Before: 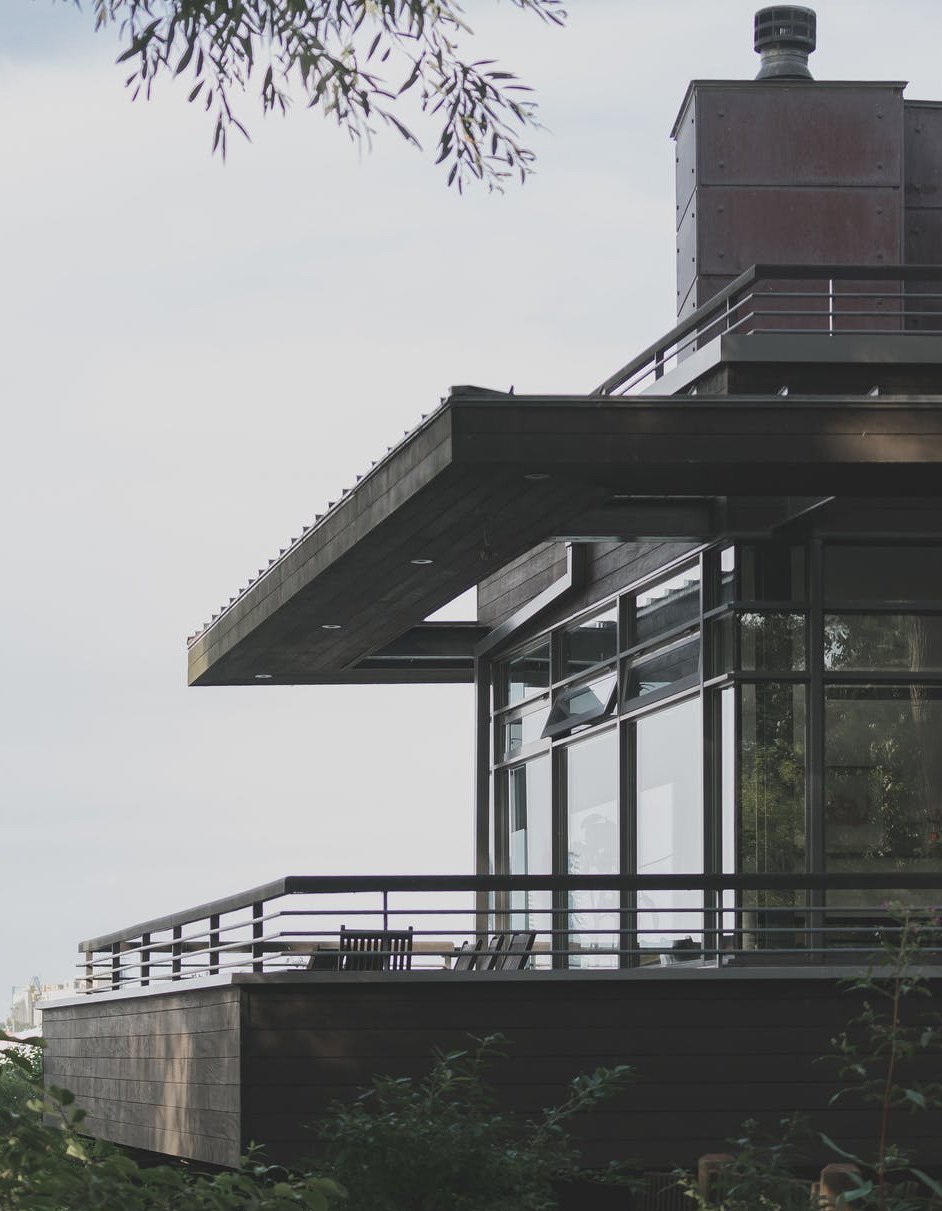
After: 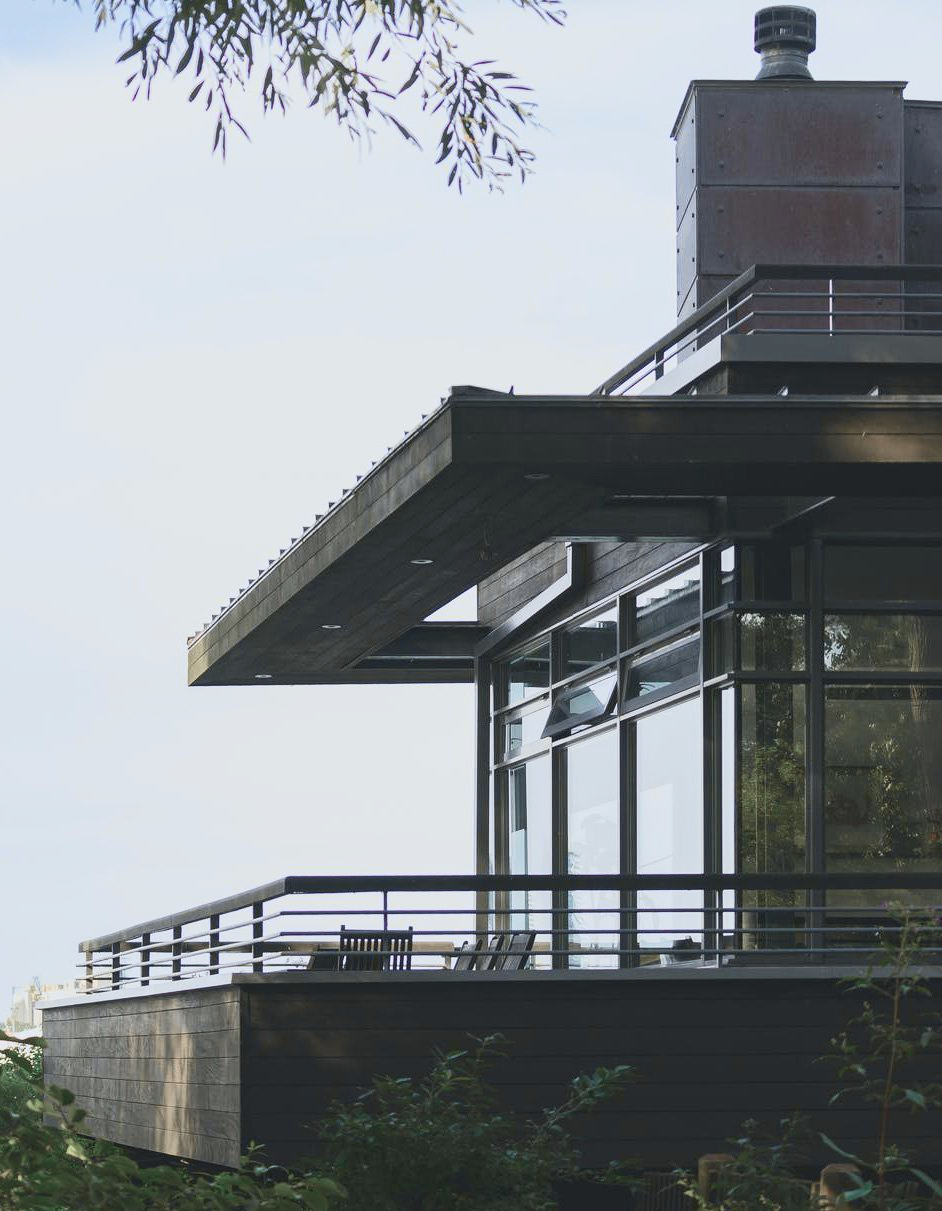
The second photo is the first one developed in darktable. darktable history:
tone curve: curves: ch0 [(0, 0.013) (0.104, 0.103) (0.258, 0.267) (0.448, 0.487) (0.709, 0.794) (0.886, 0.922) (0.994, 0.971)]; ch1 [(0, 0) (0.335, 0.298) (0.446, 0.413) (0.488, 0.484) (0.515, 0.508) (0.566, 0.593) (0.635, 0.661) (1, 1)]; ch2 [(0, 0) (0.314, 0.301) (0.437, 0.403) (0.502, 0.494) (0.528, 0.54) (0.557, 0.559) (0.612, 0.62) (0.715, 0.691) (1, 1)], color space Lab, independent channels, preserve colors none
